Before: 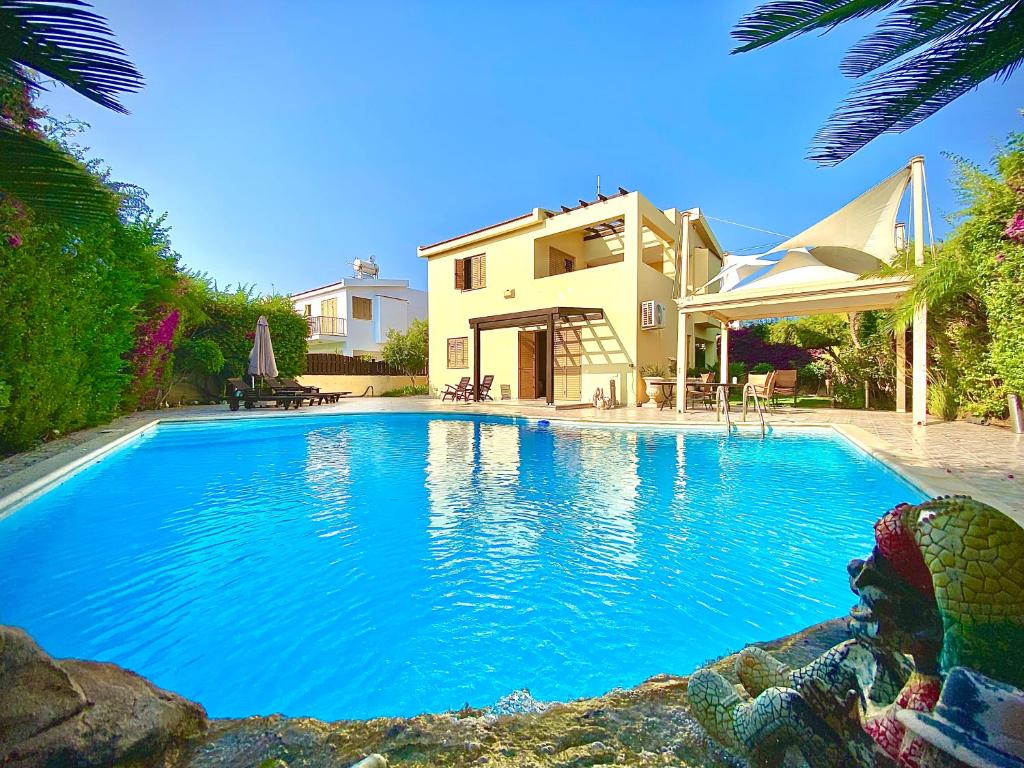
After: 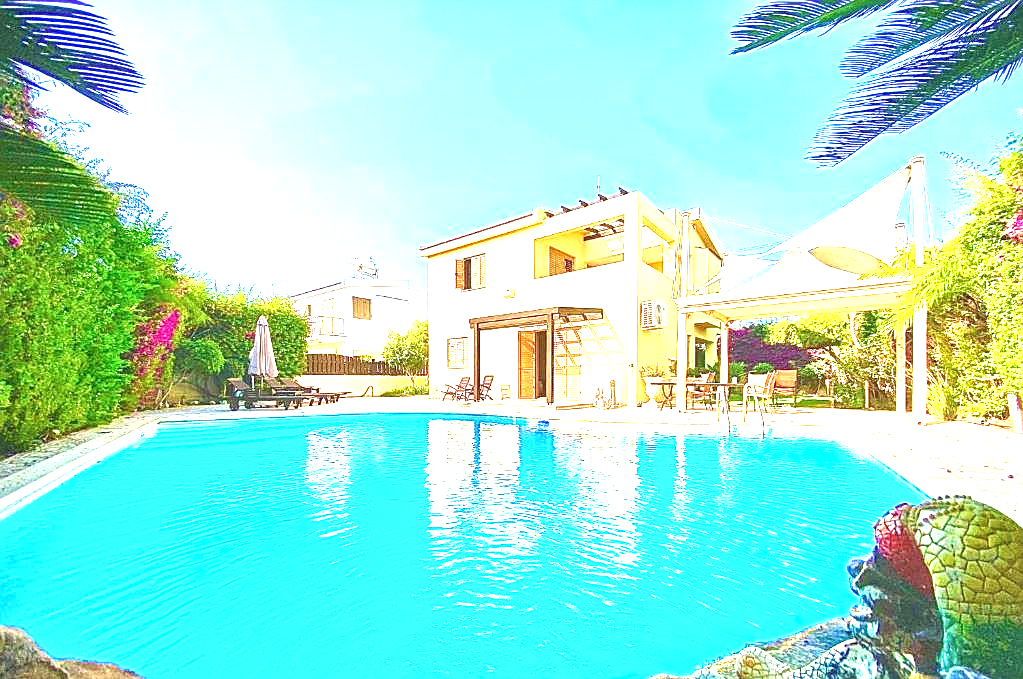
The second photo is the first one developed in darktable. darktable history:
crop and rotate: top 0%, bottom 11.483%
sharpen: on, module defaults
exposure: exposure 2.011 EV, compensate exposure bias true, compensate highlight preservation false
local contrast: on, module defaults
